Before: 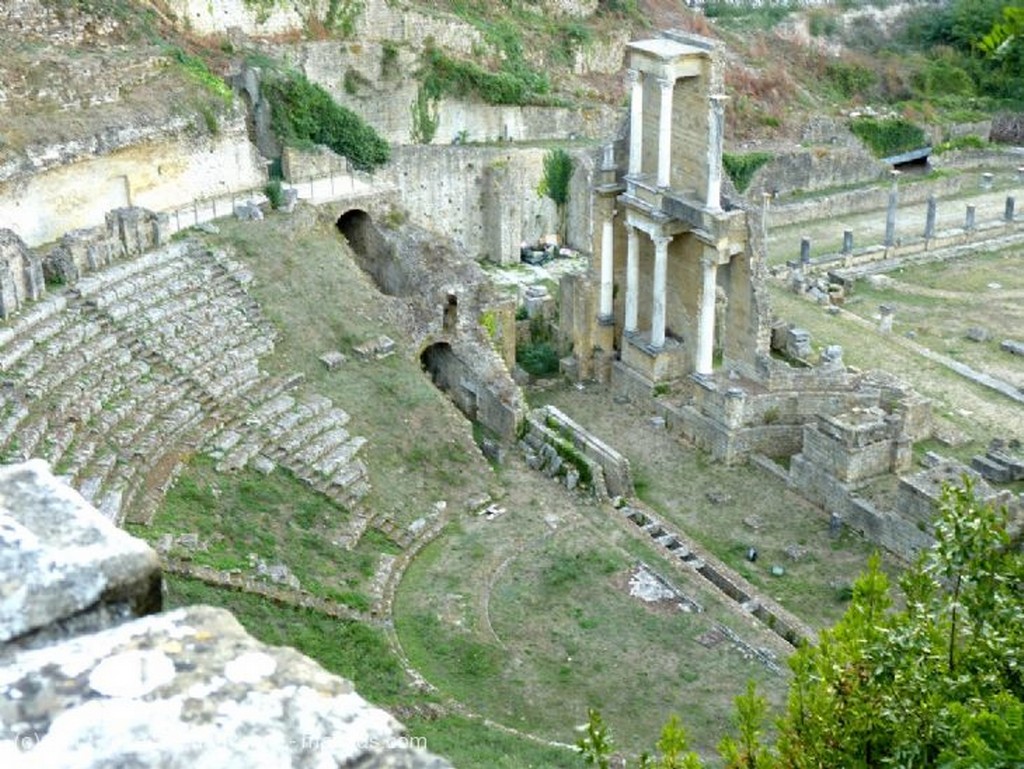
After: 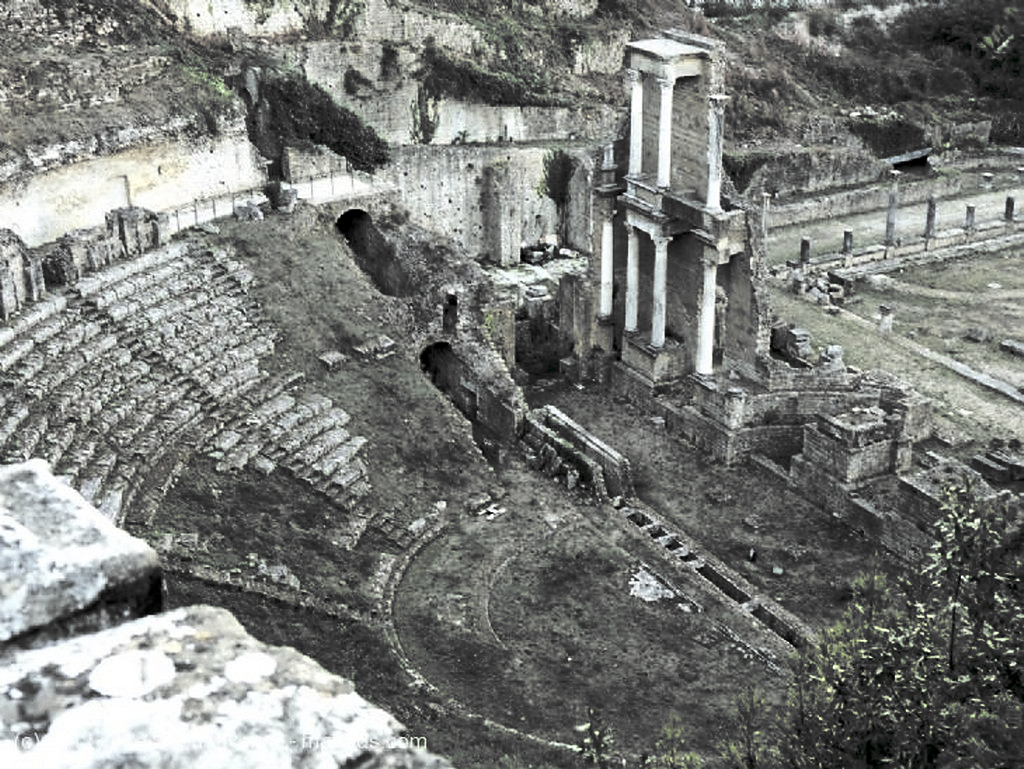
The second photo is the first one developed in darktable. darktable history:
sharpen: radius 1.45, amount 0.397, threshold 1.584
color balance rgb: global offset › luminance -0.858%, perceptual saturation grading › global saturation -28.541%, perceptual saturation grading › highlights -20.87%, perceptual saturation grading › mid-tones -23.639%, perceptual saturation grading › shadows -23.782%, perceptual brilliance grading › highlights 1.422%, perceptual brilliance grading › mid-tones -50.33%, perceptual brilliance grading › shadows -50.059%
